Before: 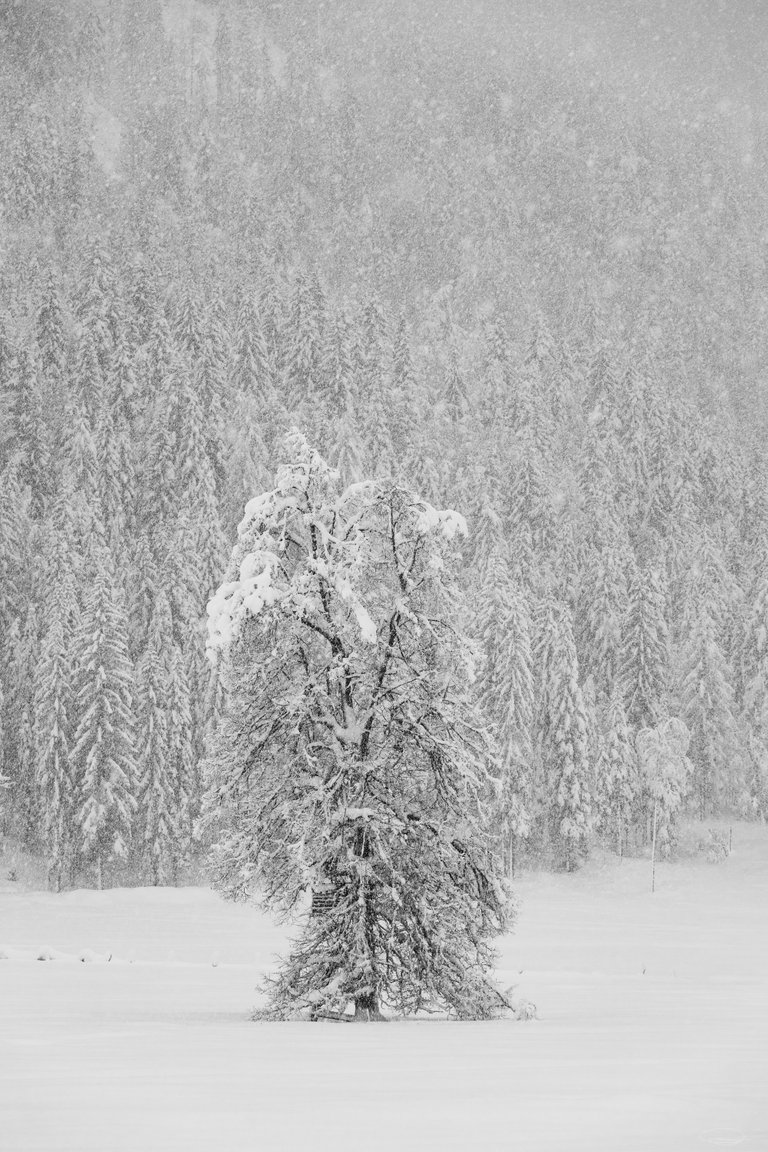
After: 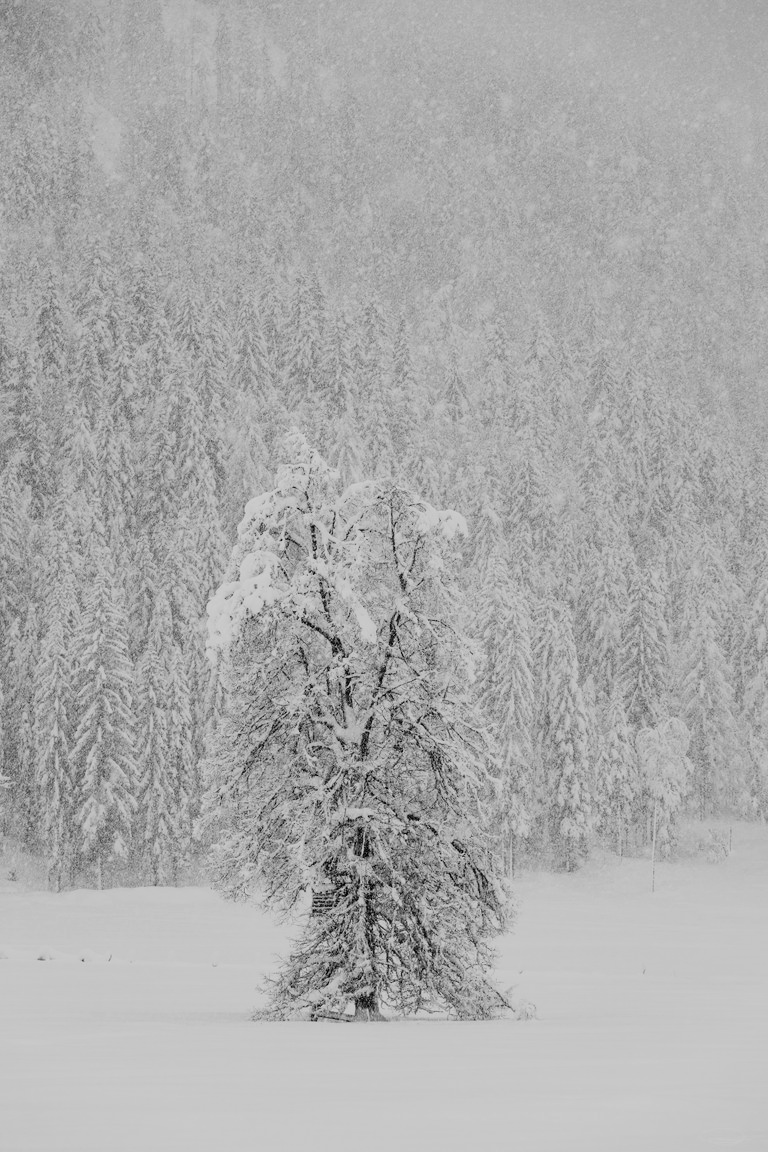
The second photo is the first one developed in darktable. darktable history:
filmic rgb: black relative exposure -7.65 EV, white relative exposure 4.56 EV, hardness 3.61, contrast 1.054, color science v6 (2022)
